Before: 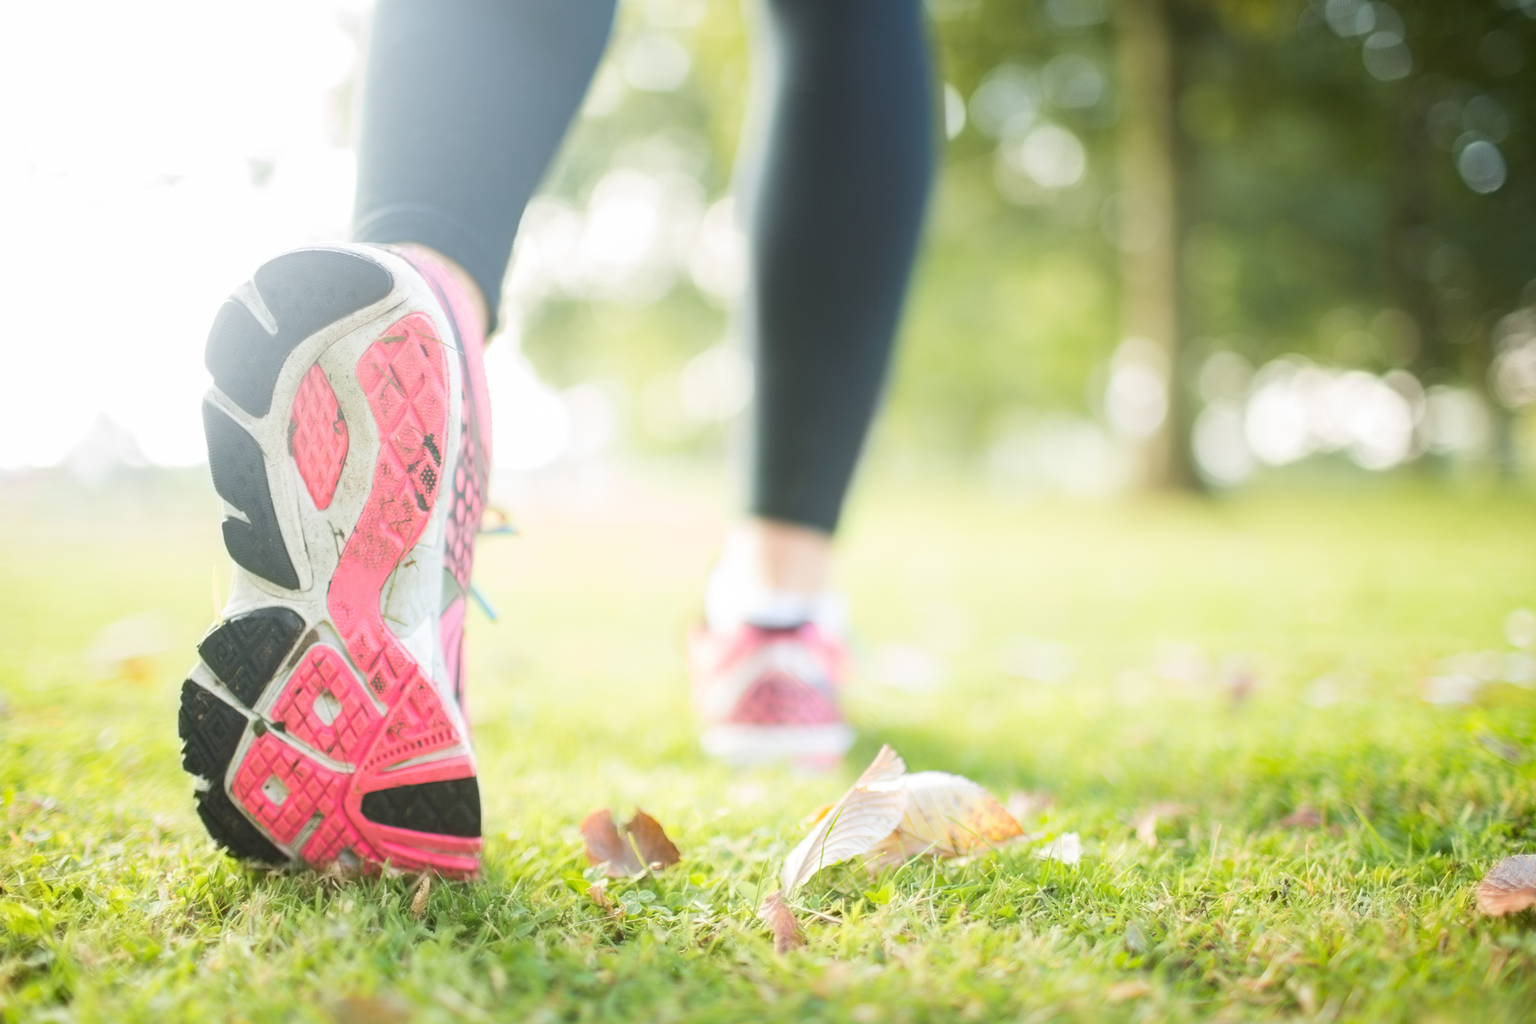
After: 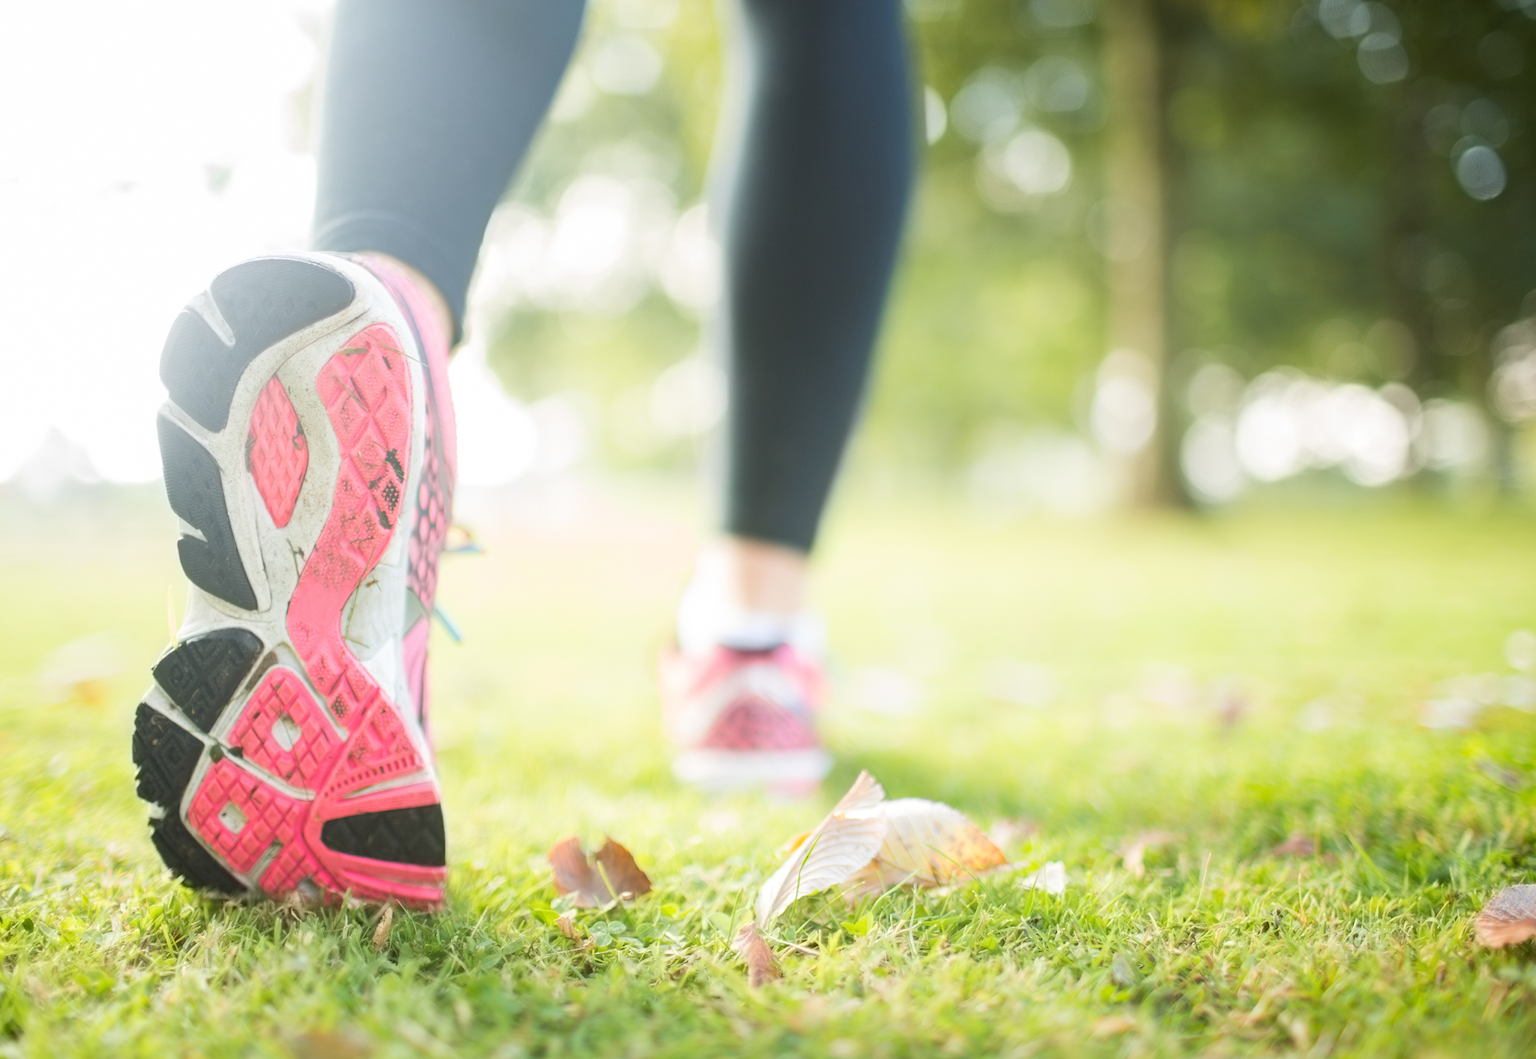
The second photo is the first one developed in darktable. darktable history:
crop and rotate: left 3.315%
